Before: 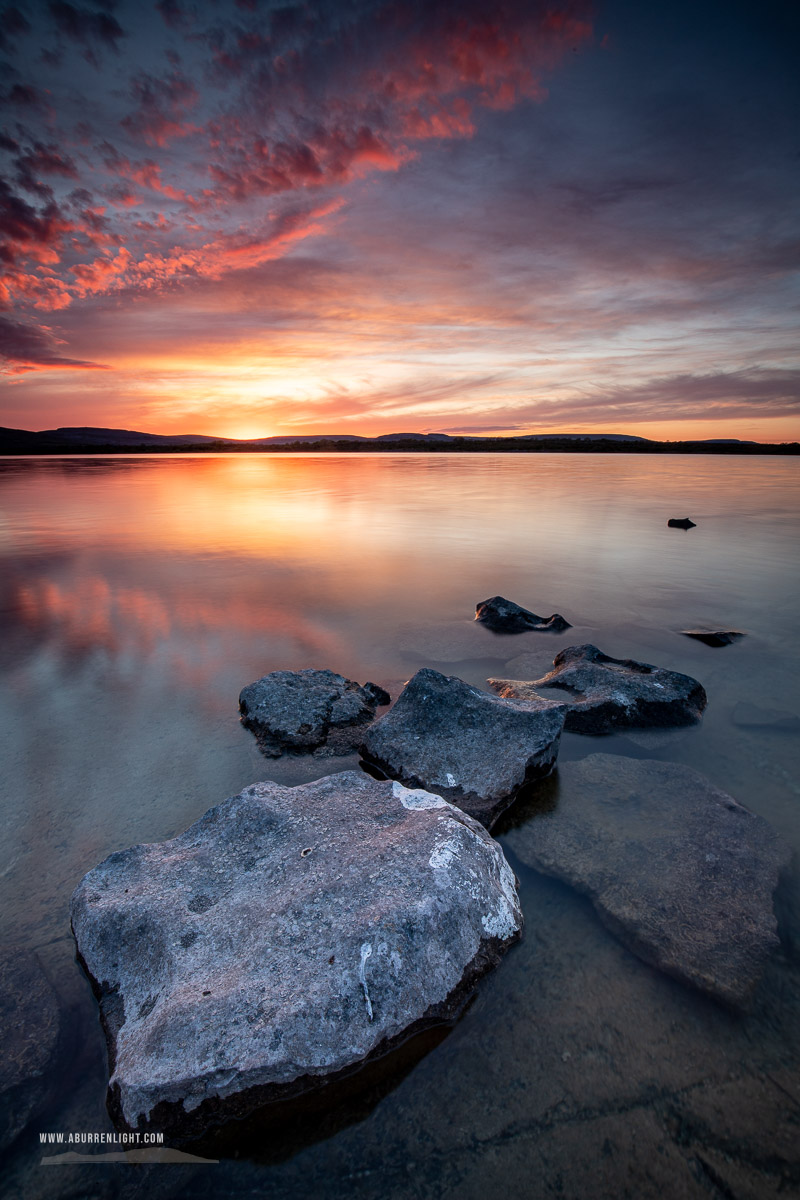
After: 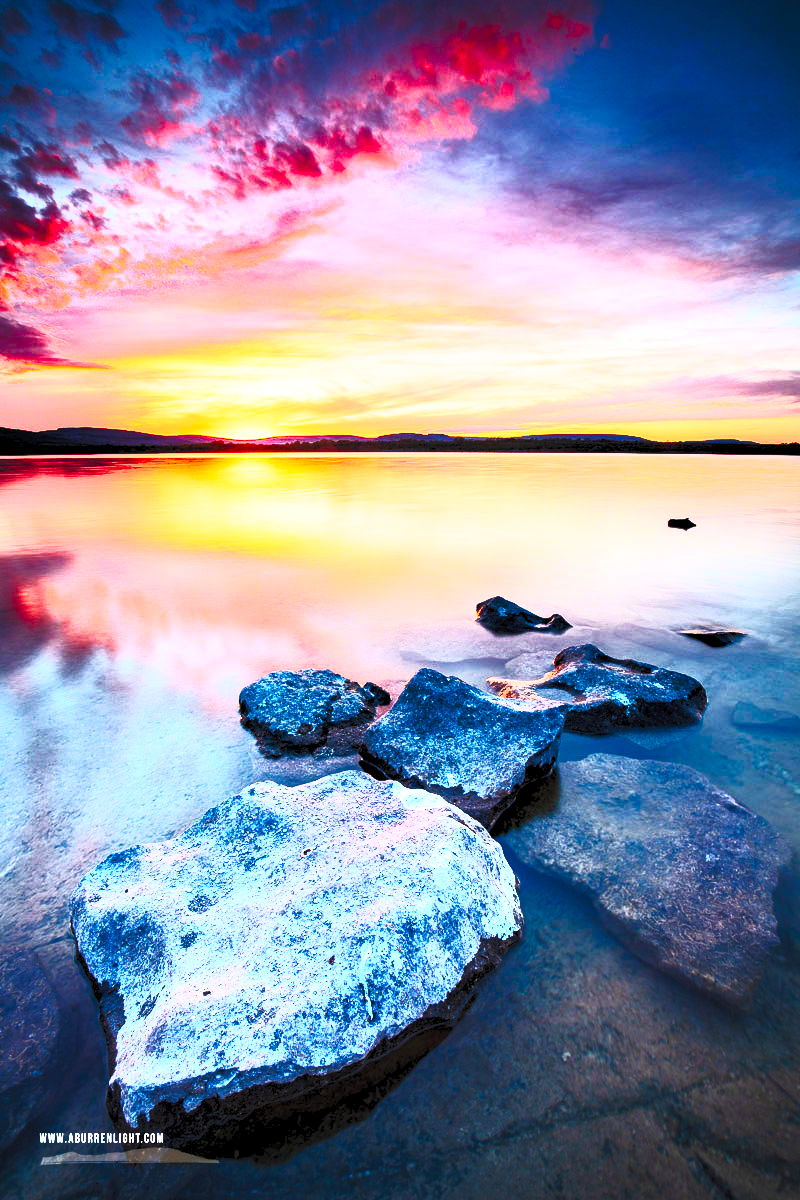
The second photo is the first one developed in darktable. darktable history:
contrast equalizer: octaves 7, y [[0.6 ×6], [0.55 ×6], [0 ×6], [0 ×6], [0 ×6]], mix 0.15
base curve: curves: ch0 [(0, 0) (0.028, 0.03) (0.121, 0.232) (0.46, 0.748) (0.859, 0.968) (1, 1)], preserve colors none
white balance: red 1, blue 1
contrast brightness saturation: contrast 1, brightness 1, saturation 1
